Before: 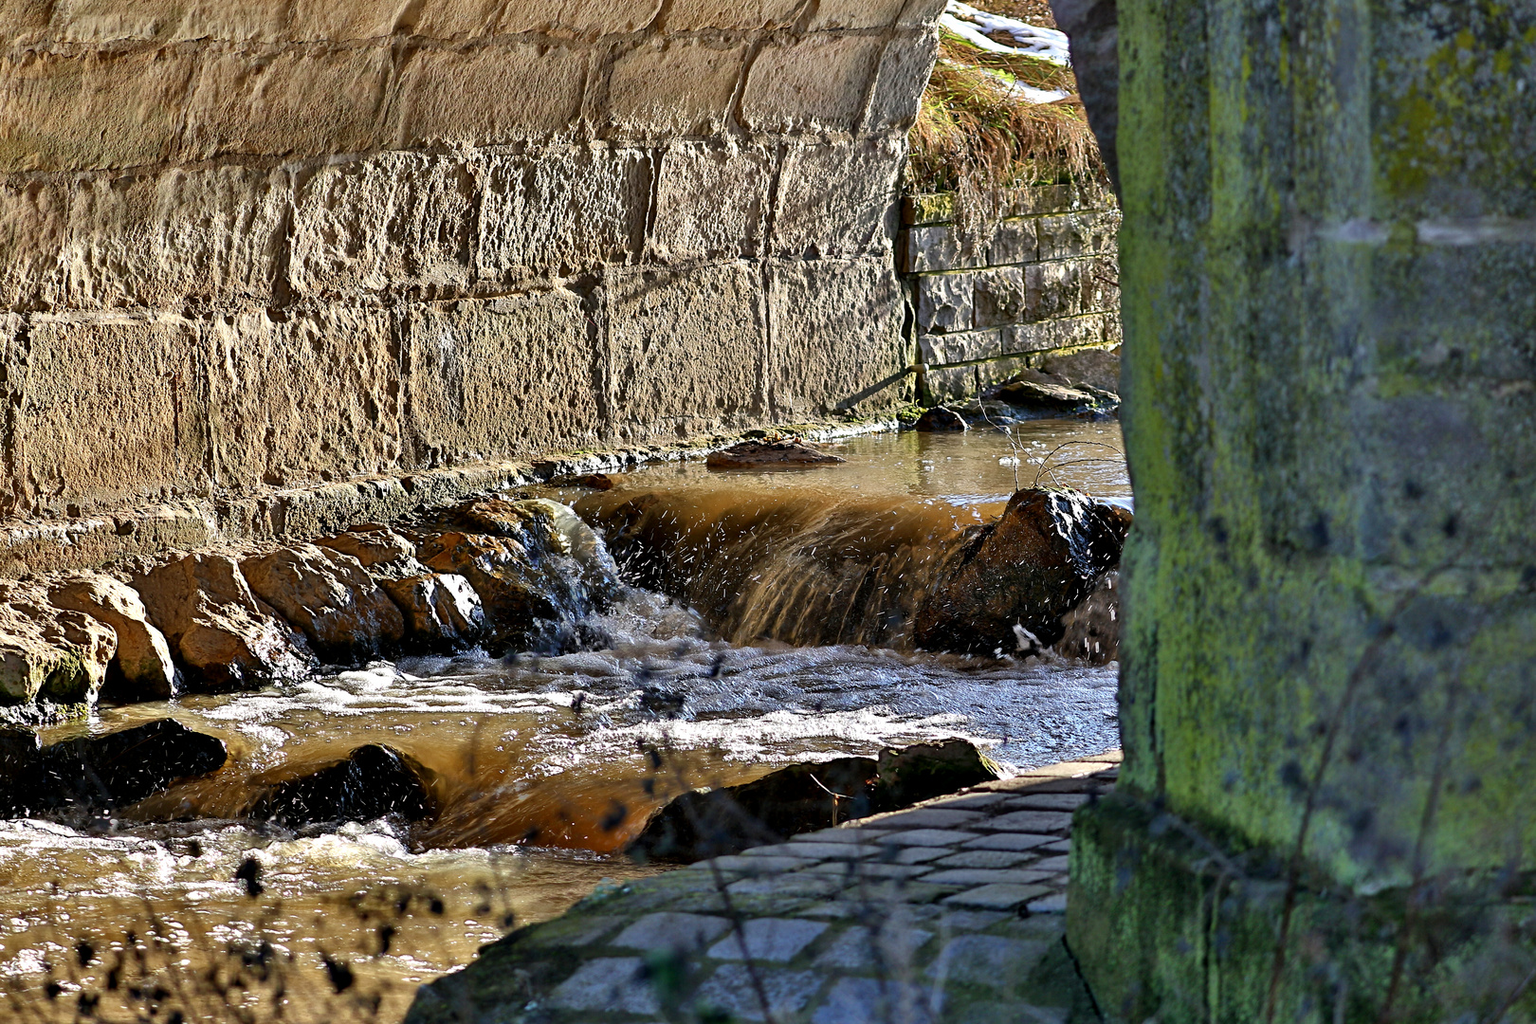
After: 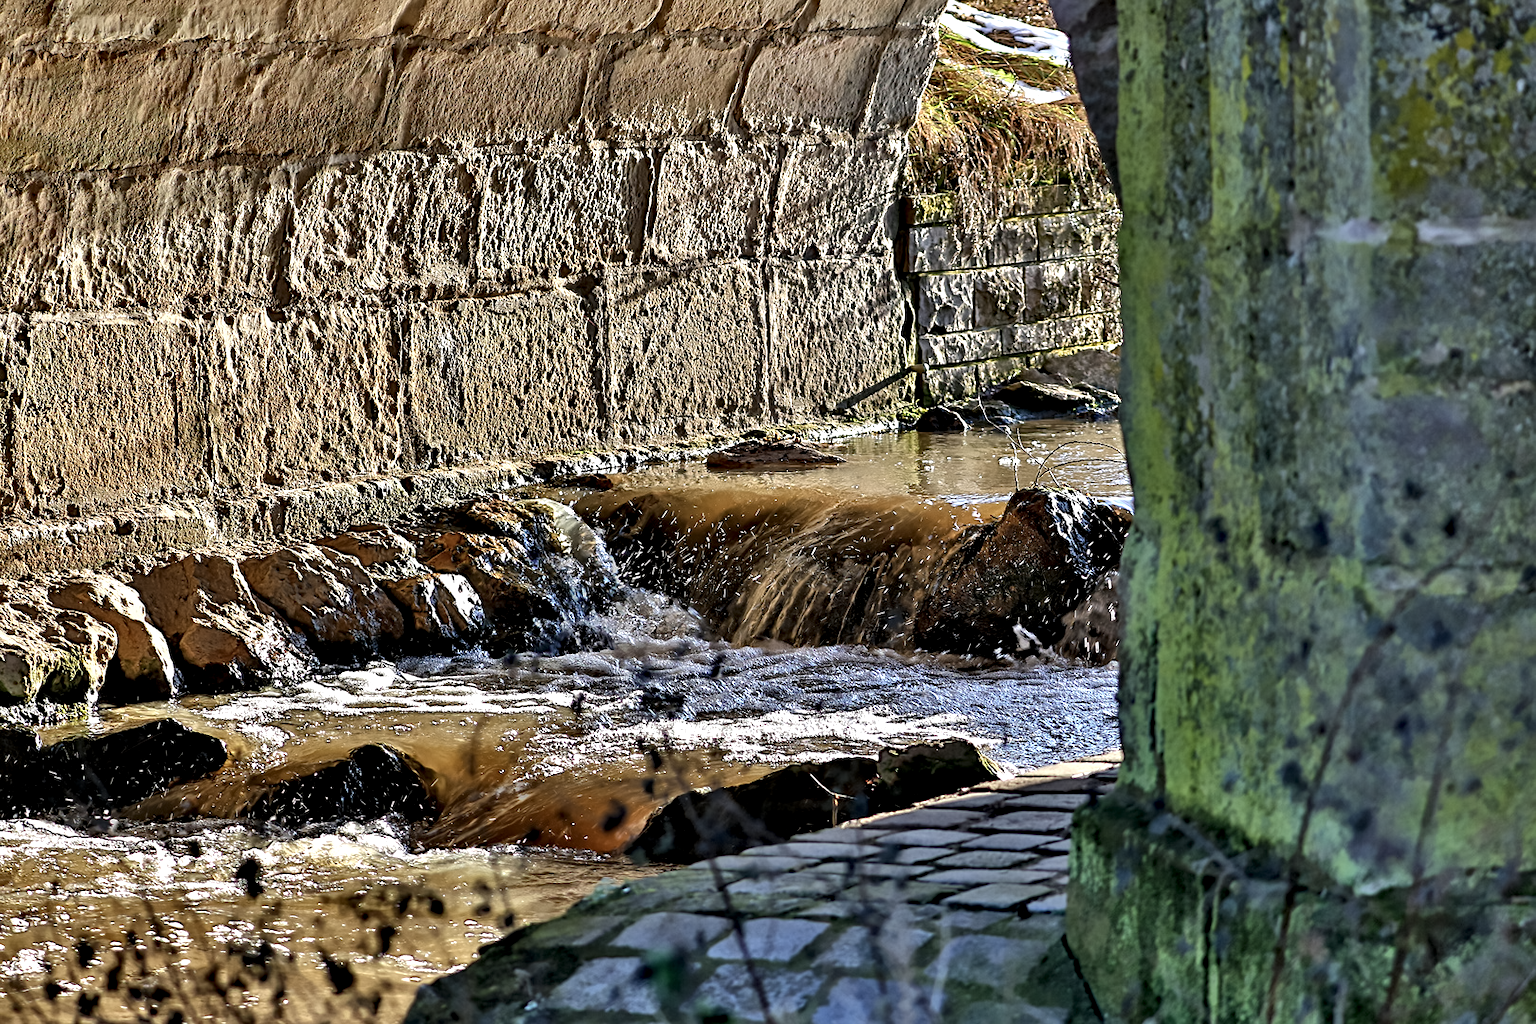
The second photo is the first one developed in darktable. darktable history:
local contrast: highlights 100%, shadows 100%, detail 120%, midtone range 0.2
contrast equalizer: octaves 7, y [[0.502, 0.517, 0.543, 0.576, 0.611, 0.631], [0.5 ×6], [0.5 ×6], [0 ×6], [0 ×6]]
shadows and highlights: soften with gaussian
color zones: curves: ch1 [(0, 0.469) (0.01, 0.469) (0.12, 0.446) (0.248, 0.469) (0.5, 0.5) (0.748, 0.5) (0.99, 0.469) (1, 0.469)]
astrophoto denoise: on, module defaults
